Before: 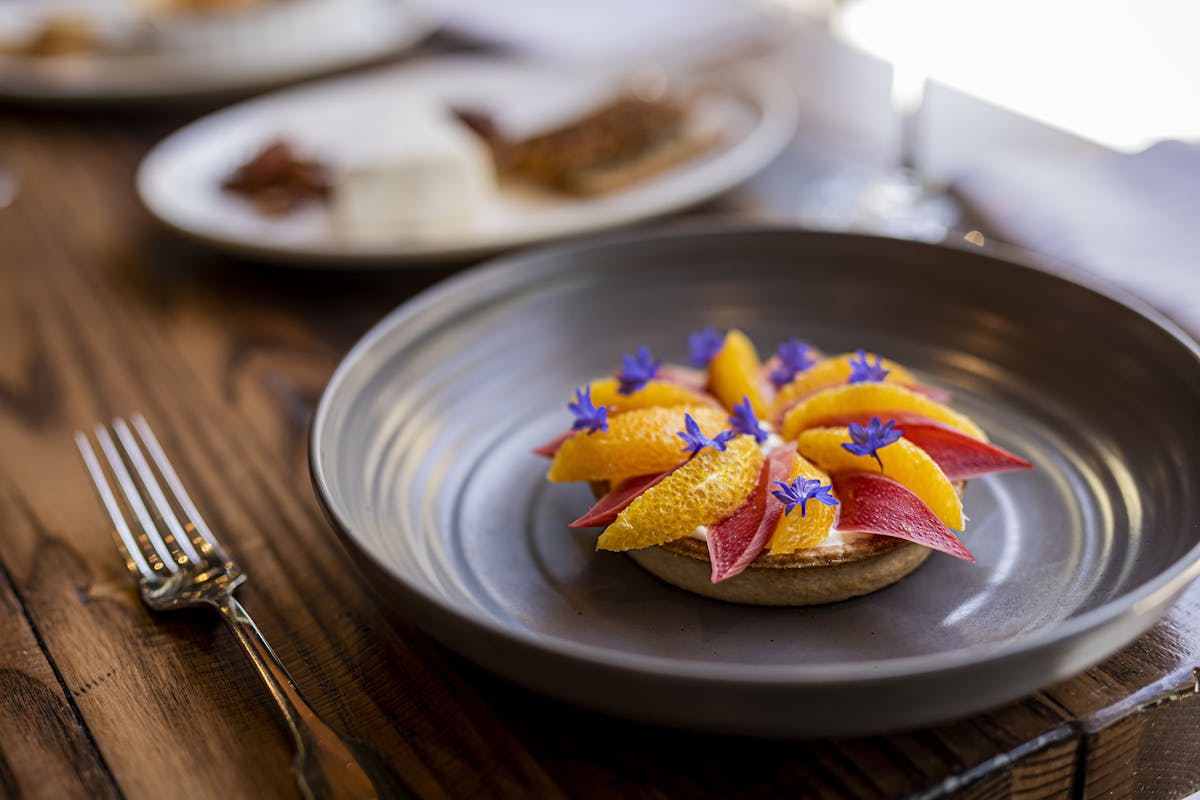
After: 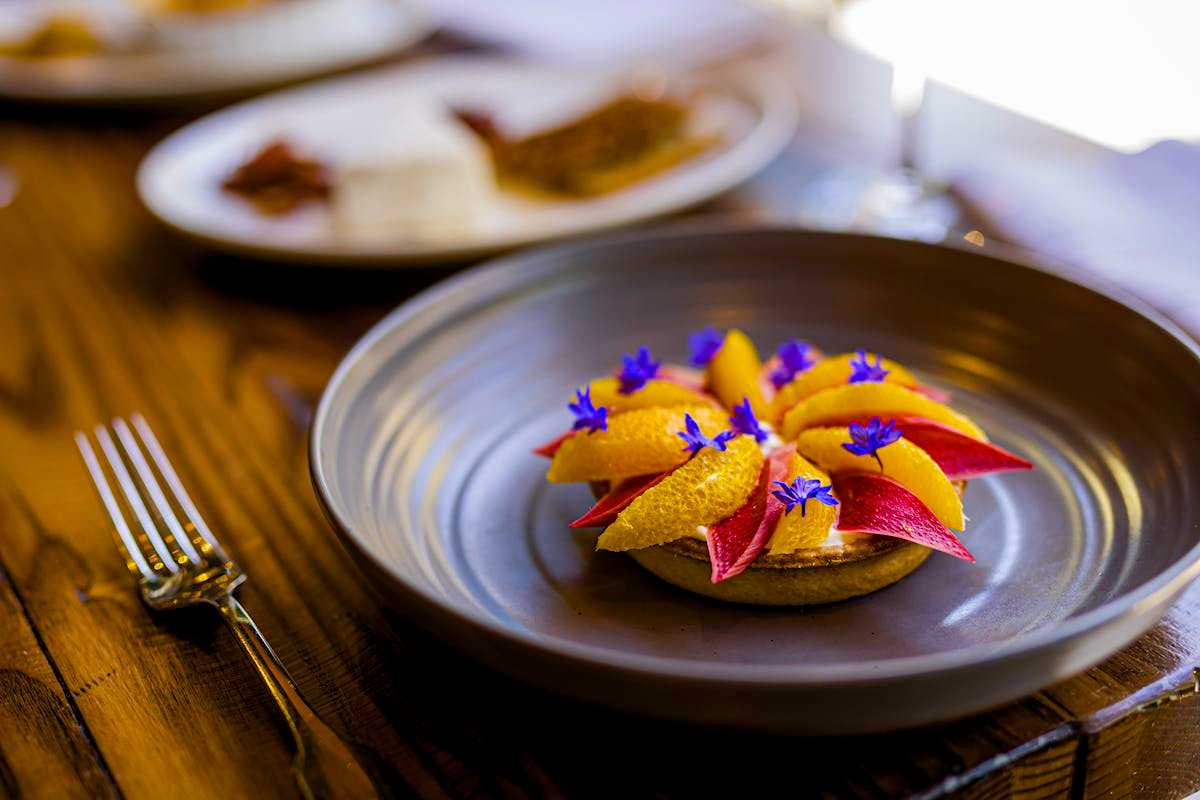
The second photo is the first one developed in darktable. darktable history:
color balance rgb: global offset › luminance -0.294%, global offset › hue 262.81°, perceptual saturation grading › global saturation 20%, perceptual saturation grading › highlights 3.648%, perceptual saturation grading › shadows 49.713%, global vibrance 50.389%
